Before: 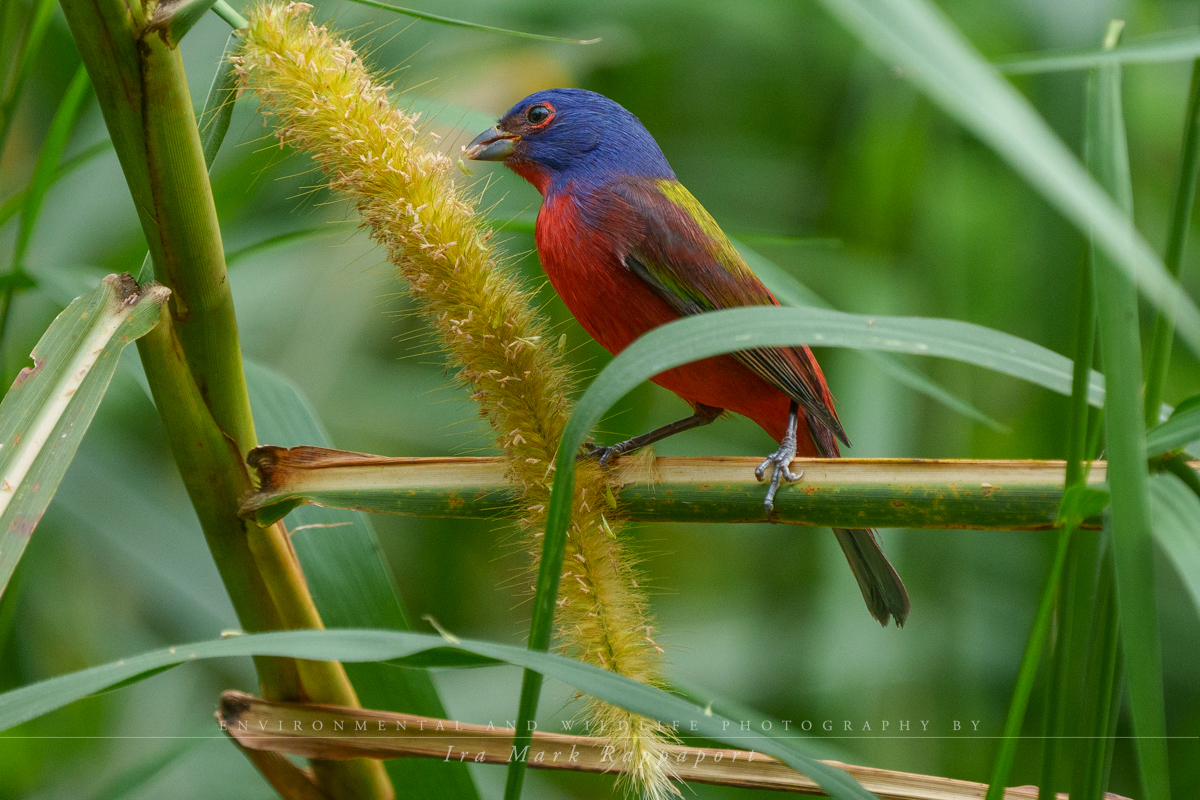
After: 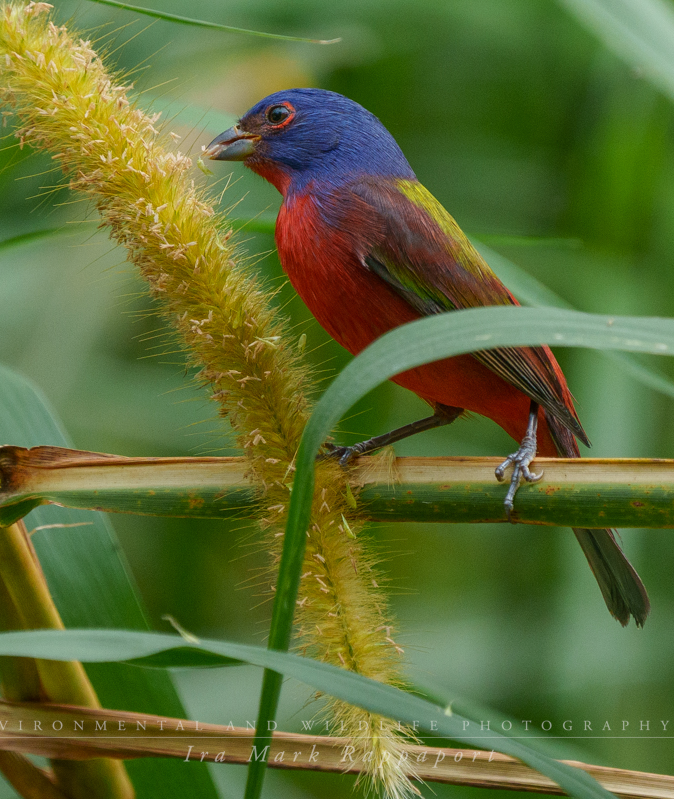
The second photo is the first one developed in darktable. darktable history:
crop: left 21.743%, right 22.022%, bottom 0.015%
exposure: exposure -0.179 EV, compensate highlight preservation false
